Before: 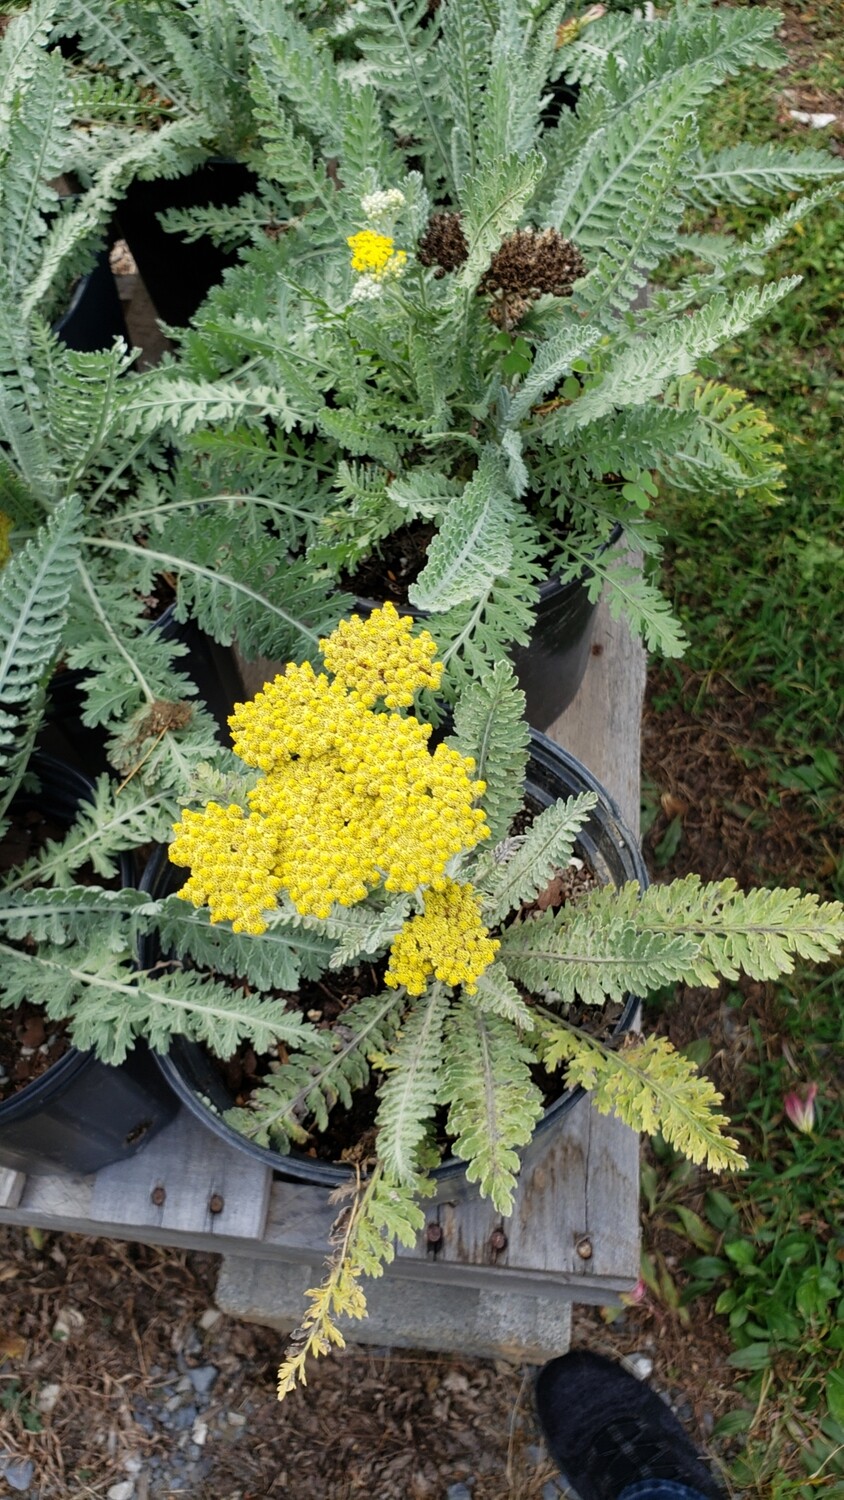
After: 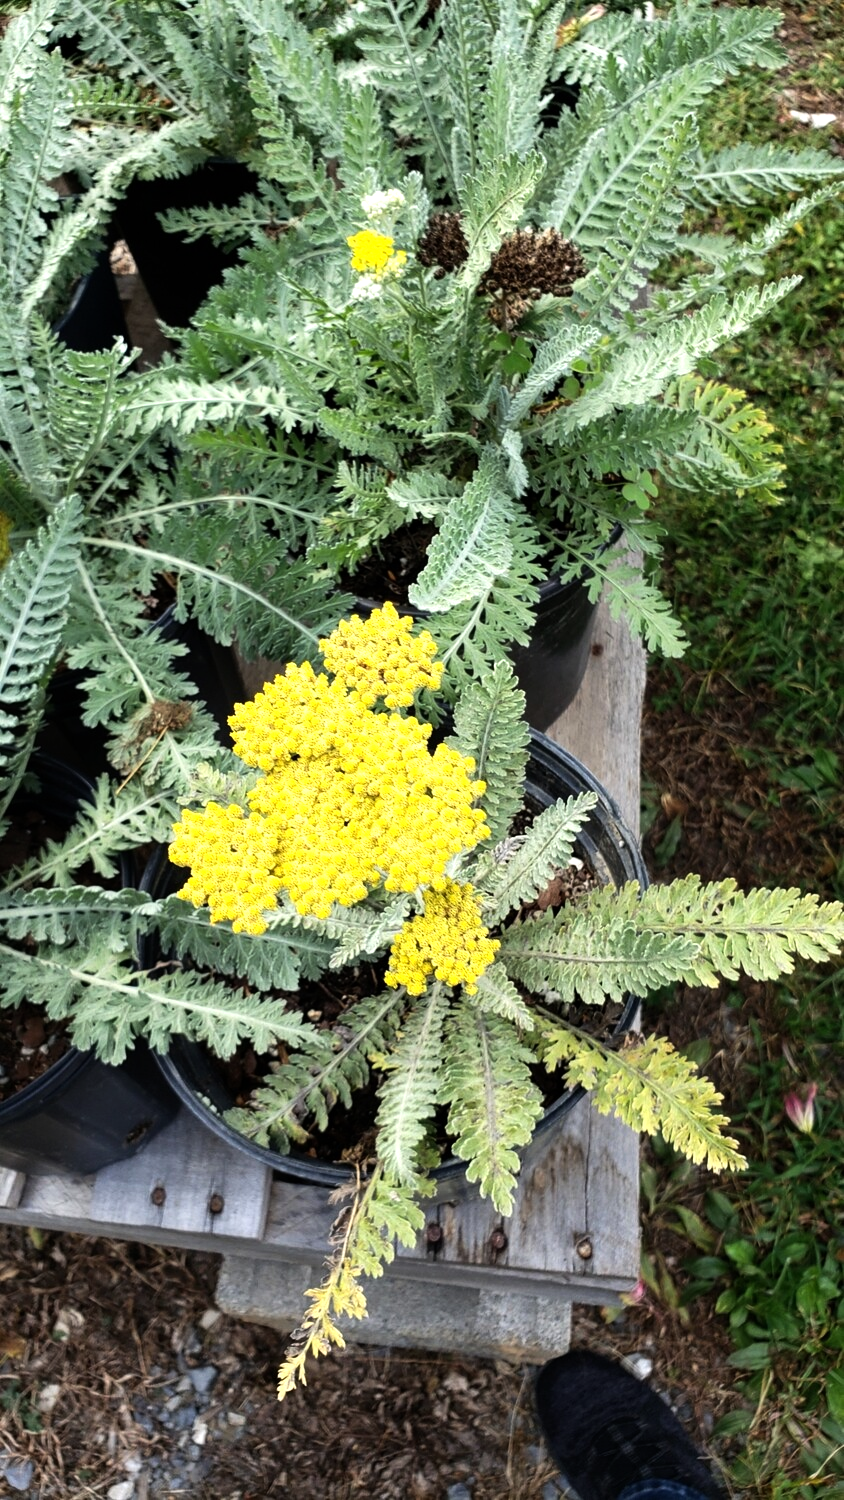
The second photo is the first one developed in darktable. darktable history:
tone equalizer: -8 EV -0.745 EV, -7 EV -0.682 EV, -6 EV -0.597 EV, -5 EV -0.4 EV, -3 EV 0.368 EV, -2 EV 0.6 EV, -1 EV 0.675 EV, +0 EV 0.721 EV, edges refinement/feathering 500, mask exposure compensation -1.57 EV, preserve details no
